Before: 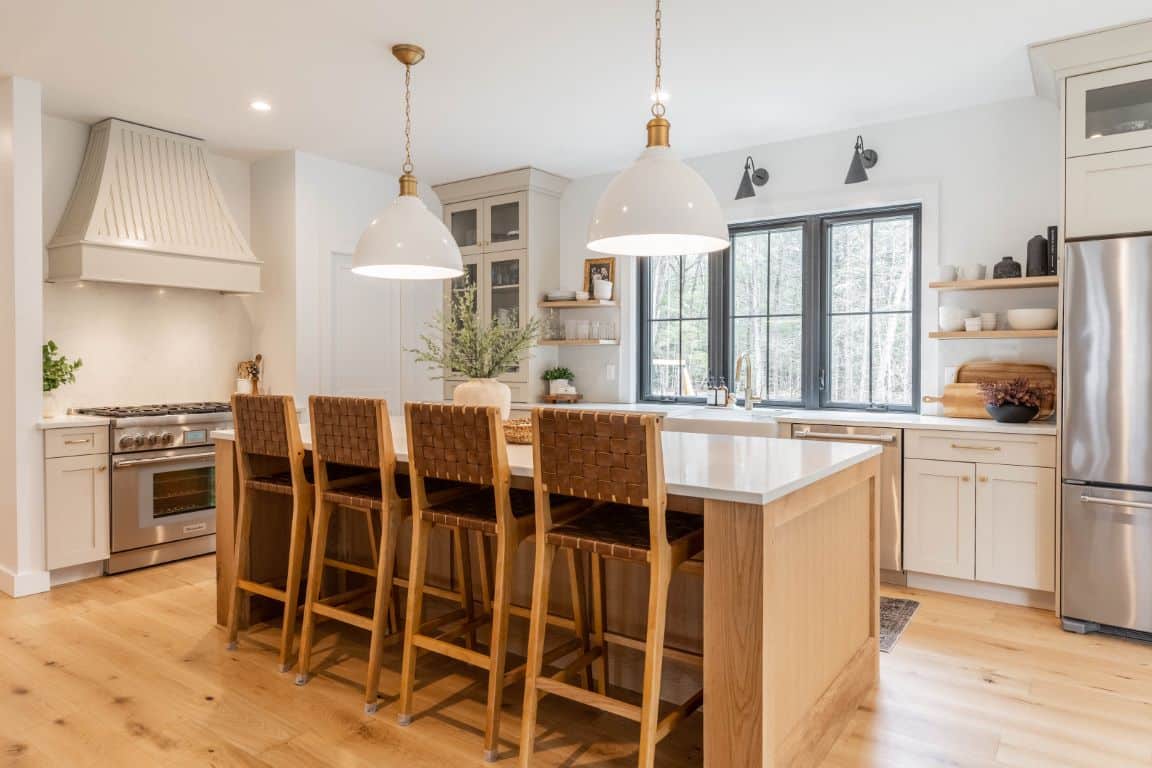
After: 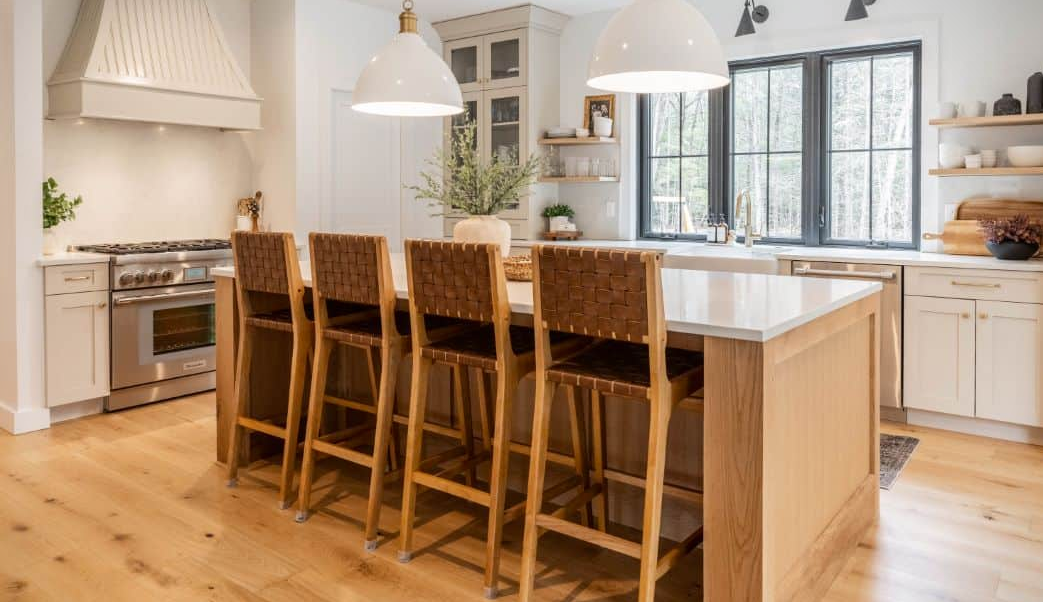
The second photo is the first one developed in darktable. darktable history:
contrast brightness saturation: contrast 0.073
crop: top 21.34%, right 9.383%, bottom 0.254%
vignetting: fall-off start 97.23%, saturation 0.366, width/height ratio 1.182
